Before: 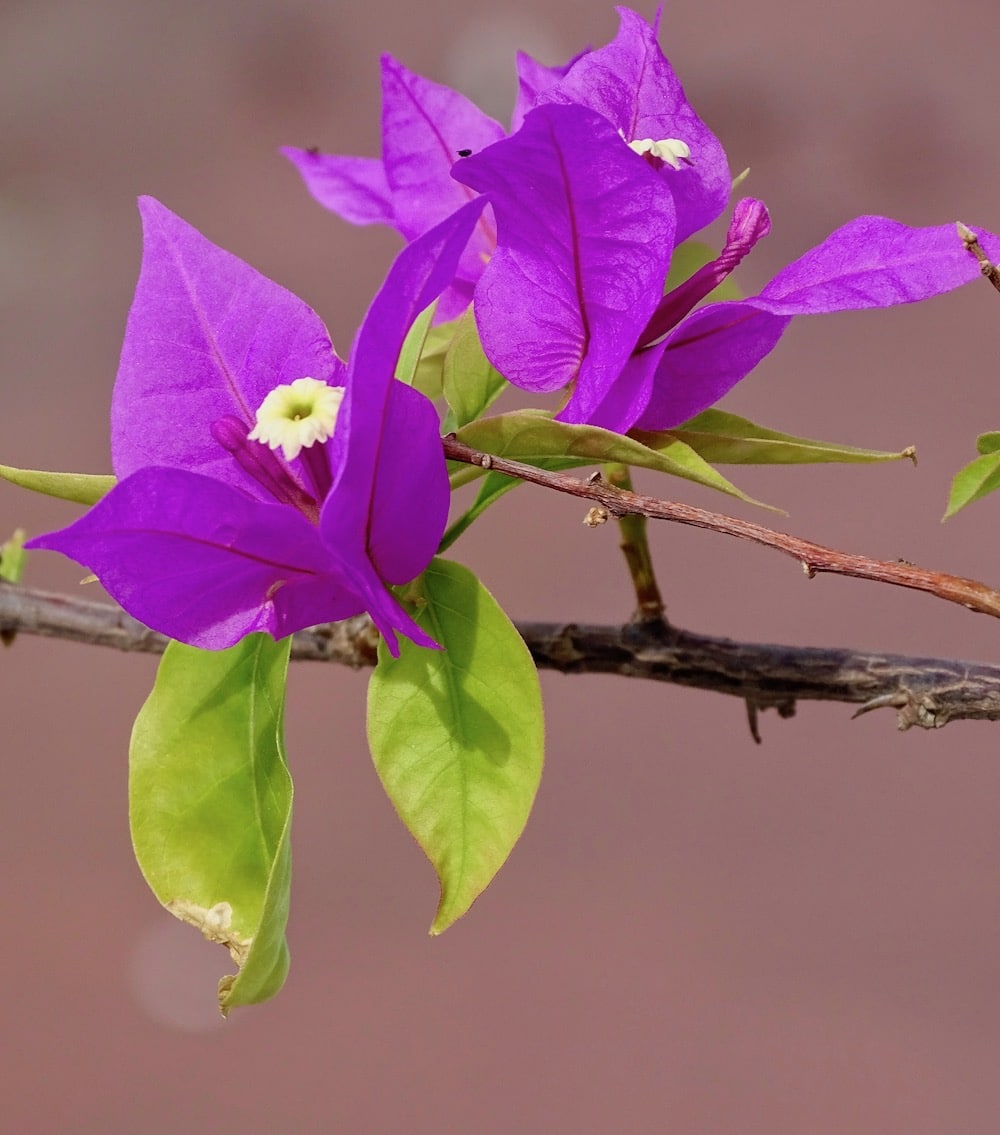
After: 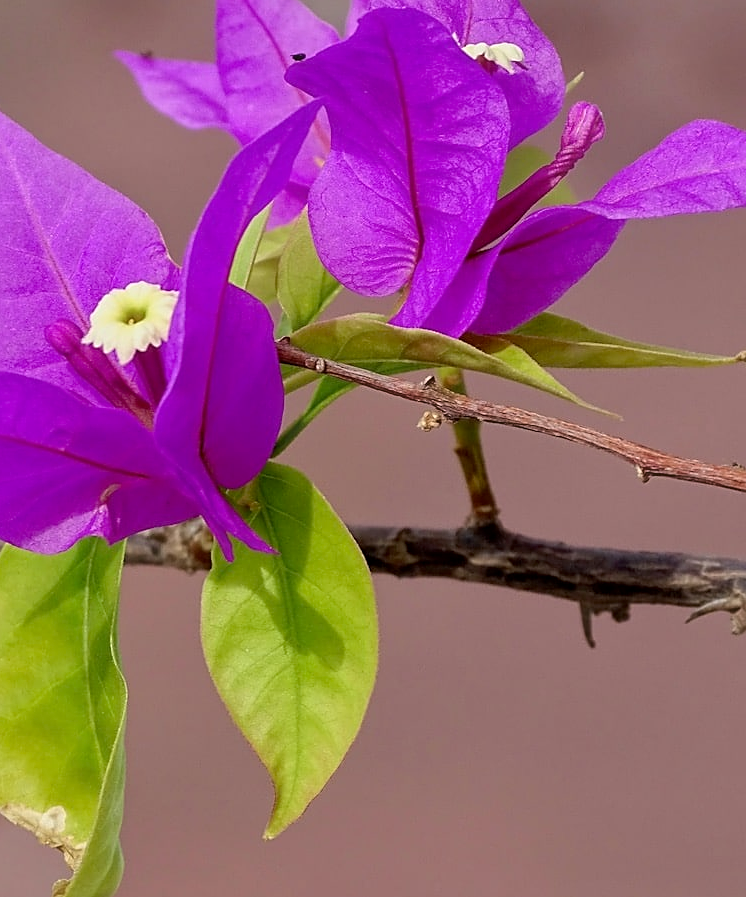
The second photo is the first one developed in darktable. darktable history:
sharpen: on, module defaults
haze removal: strength -0.092, adaptive false
crop: left 16.607%, top 8.504%, right 8.732%, bottom 12.431%
